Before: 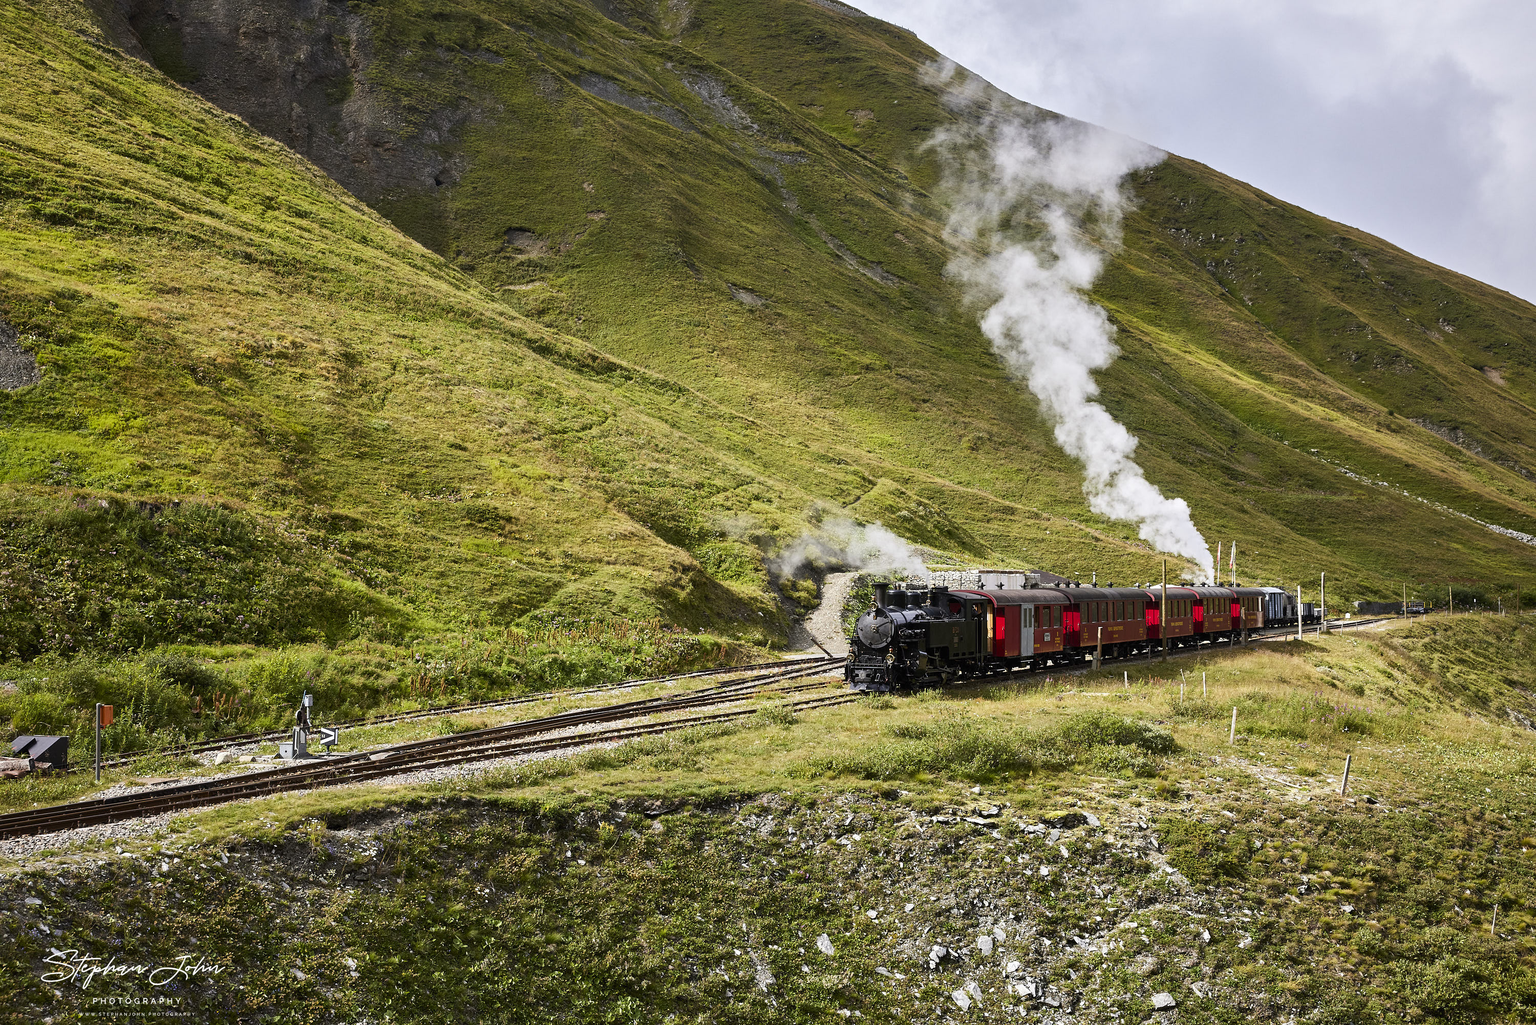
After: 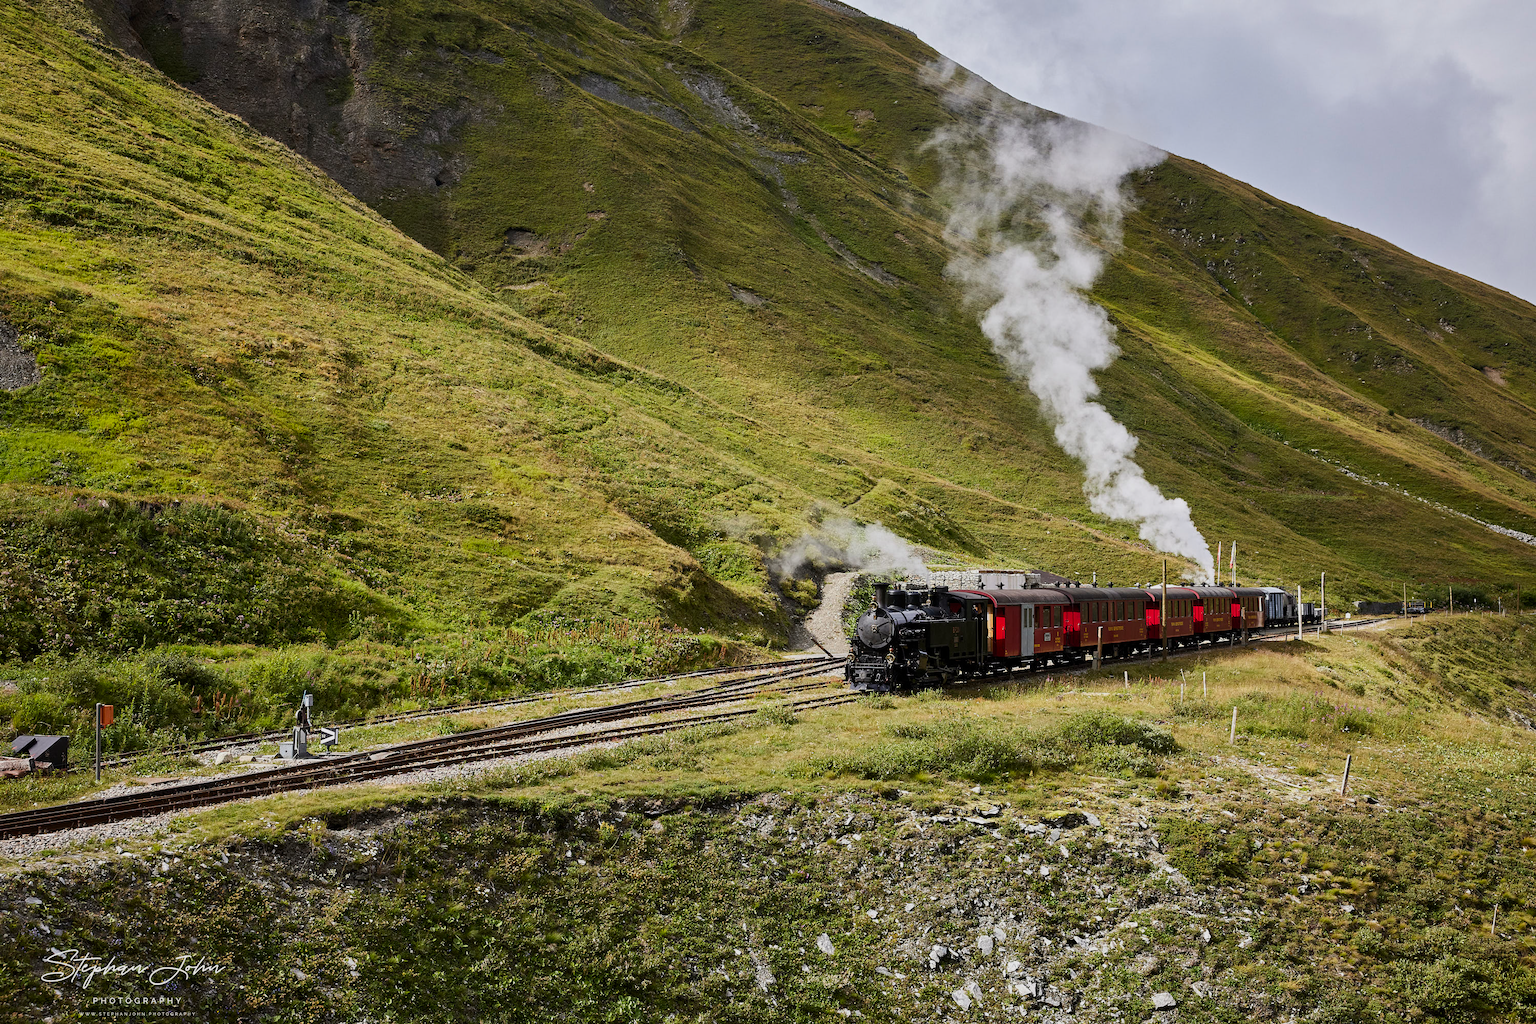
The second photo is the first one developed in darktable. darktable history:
exposure: exposure -0.336 EV, compensate highlight preservation false
